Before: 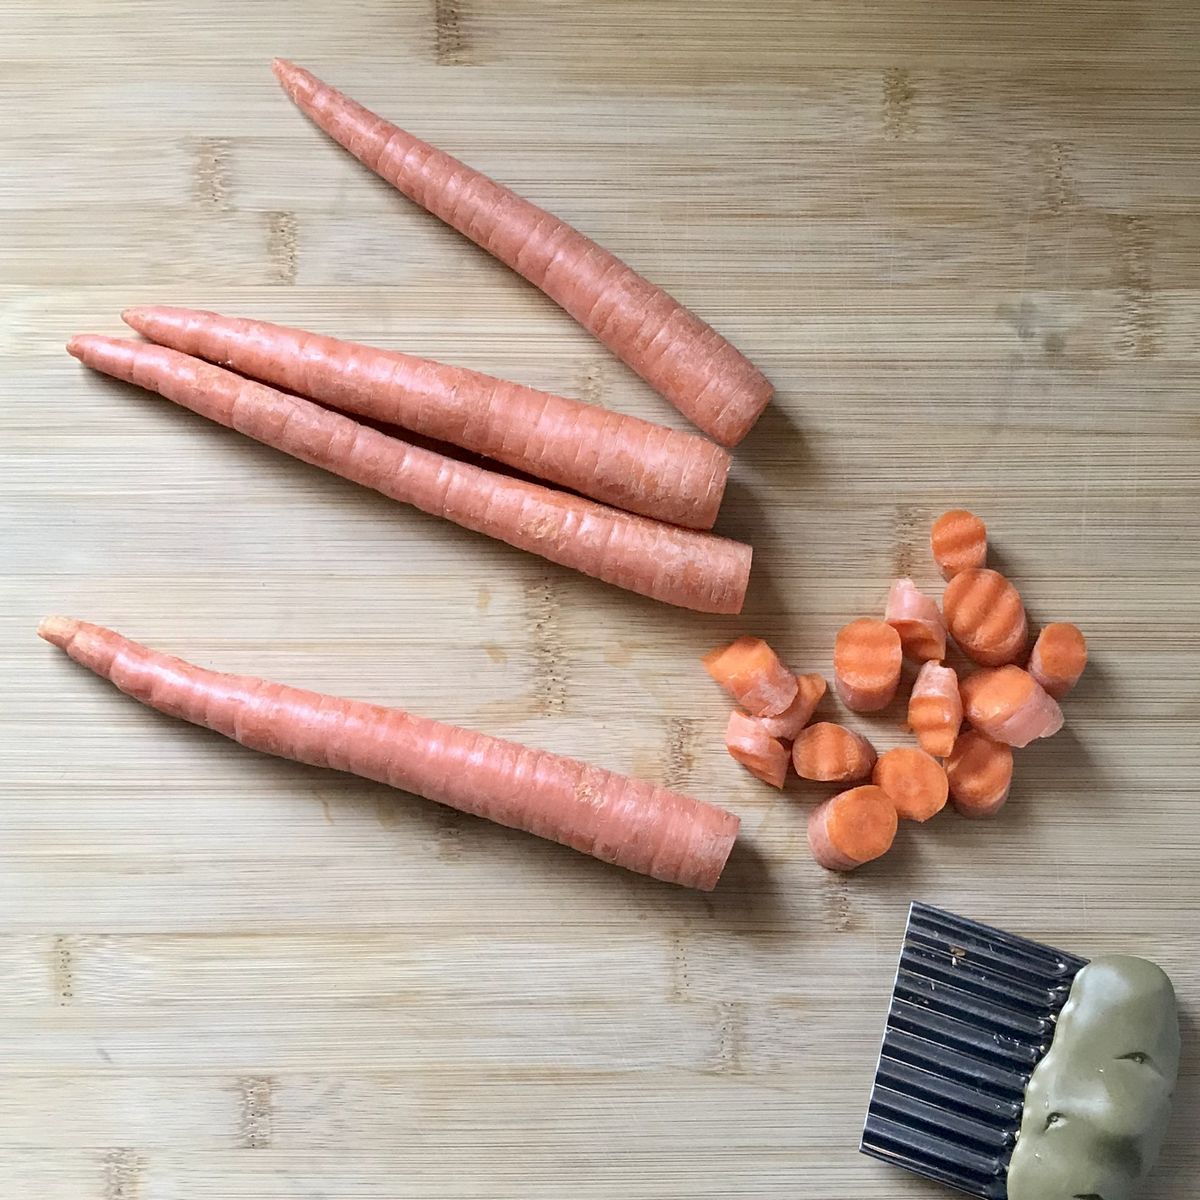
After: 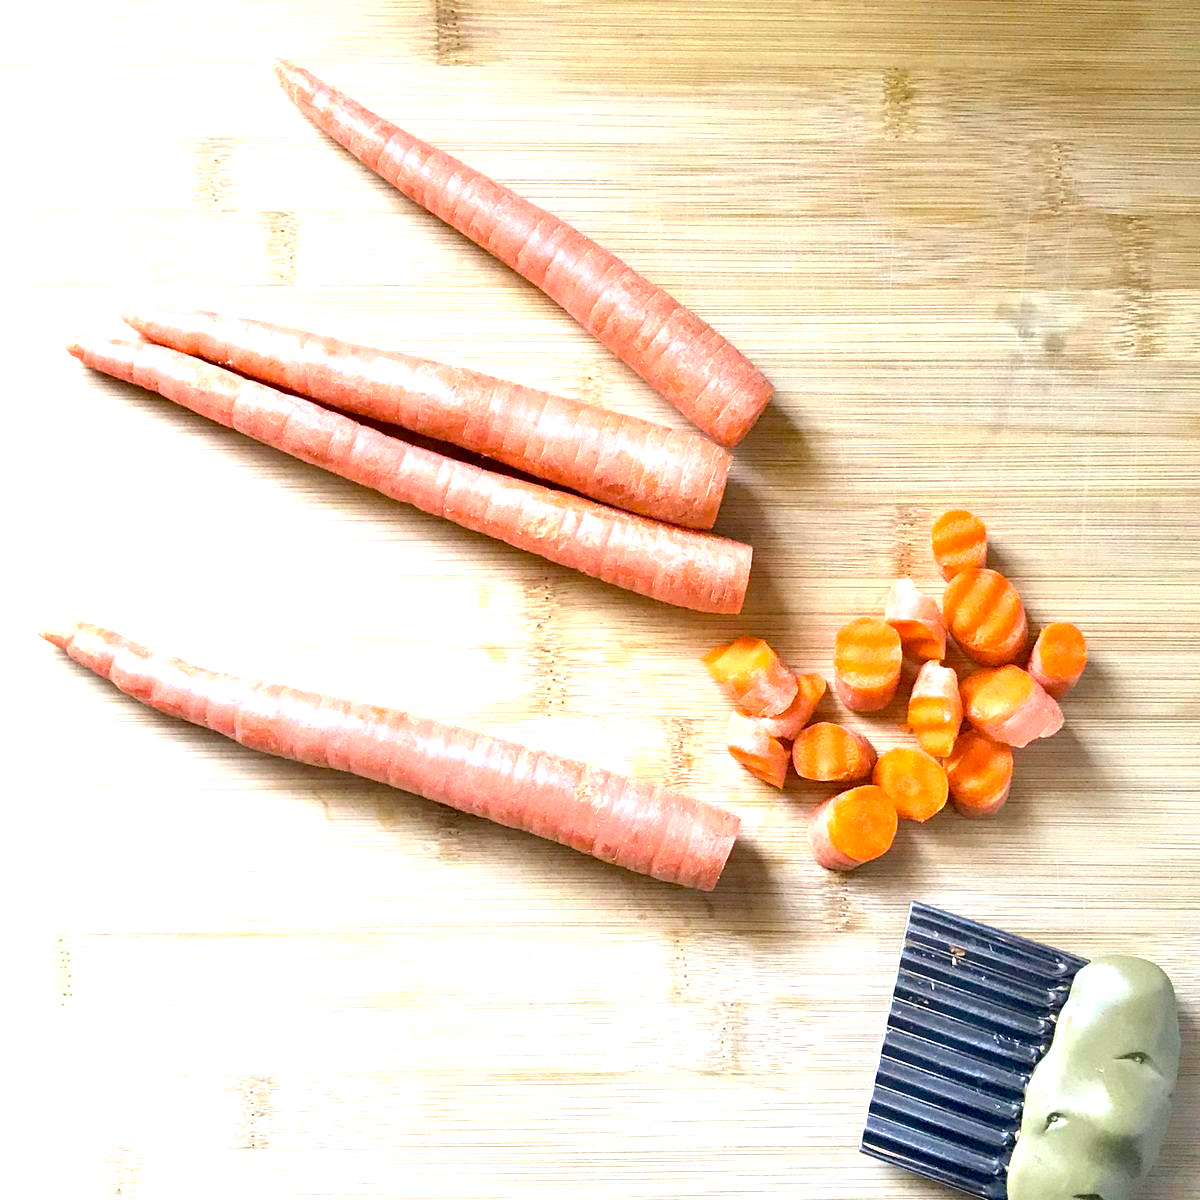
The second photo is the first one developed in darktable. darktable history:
exposure: exposure 1.25 EV, compensate exposure bias true, compensate highlight preservation false
color balance rgb: linear chroma grading › global chroma 15%, perceptual saturation grading › global saturation 30%
